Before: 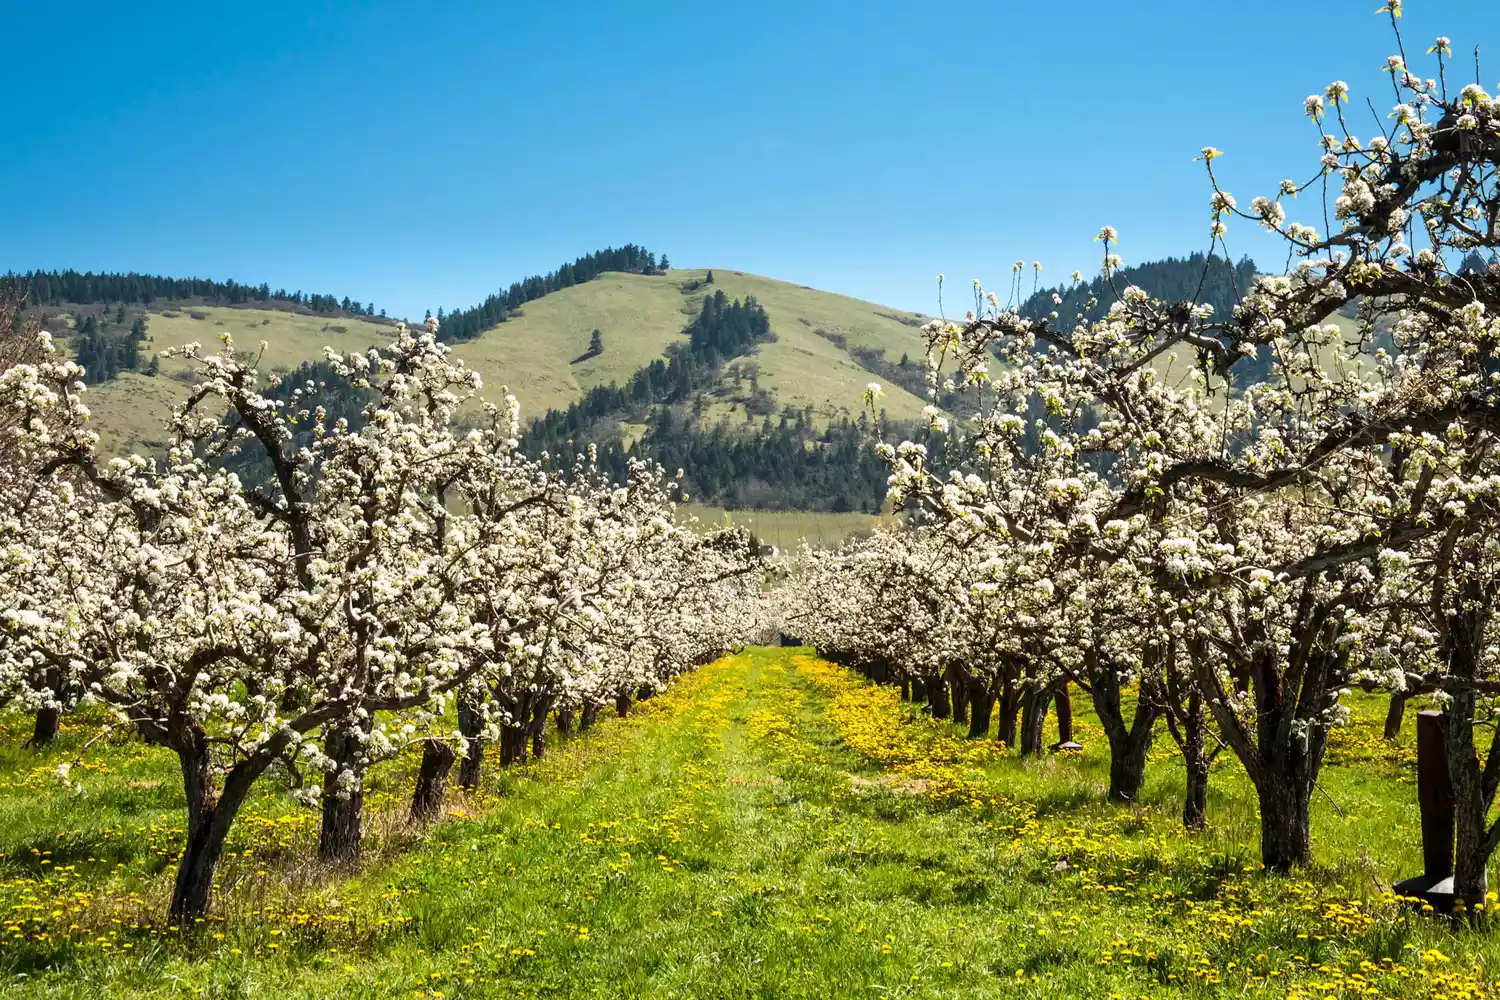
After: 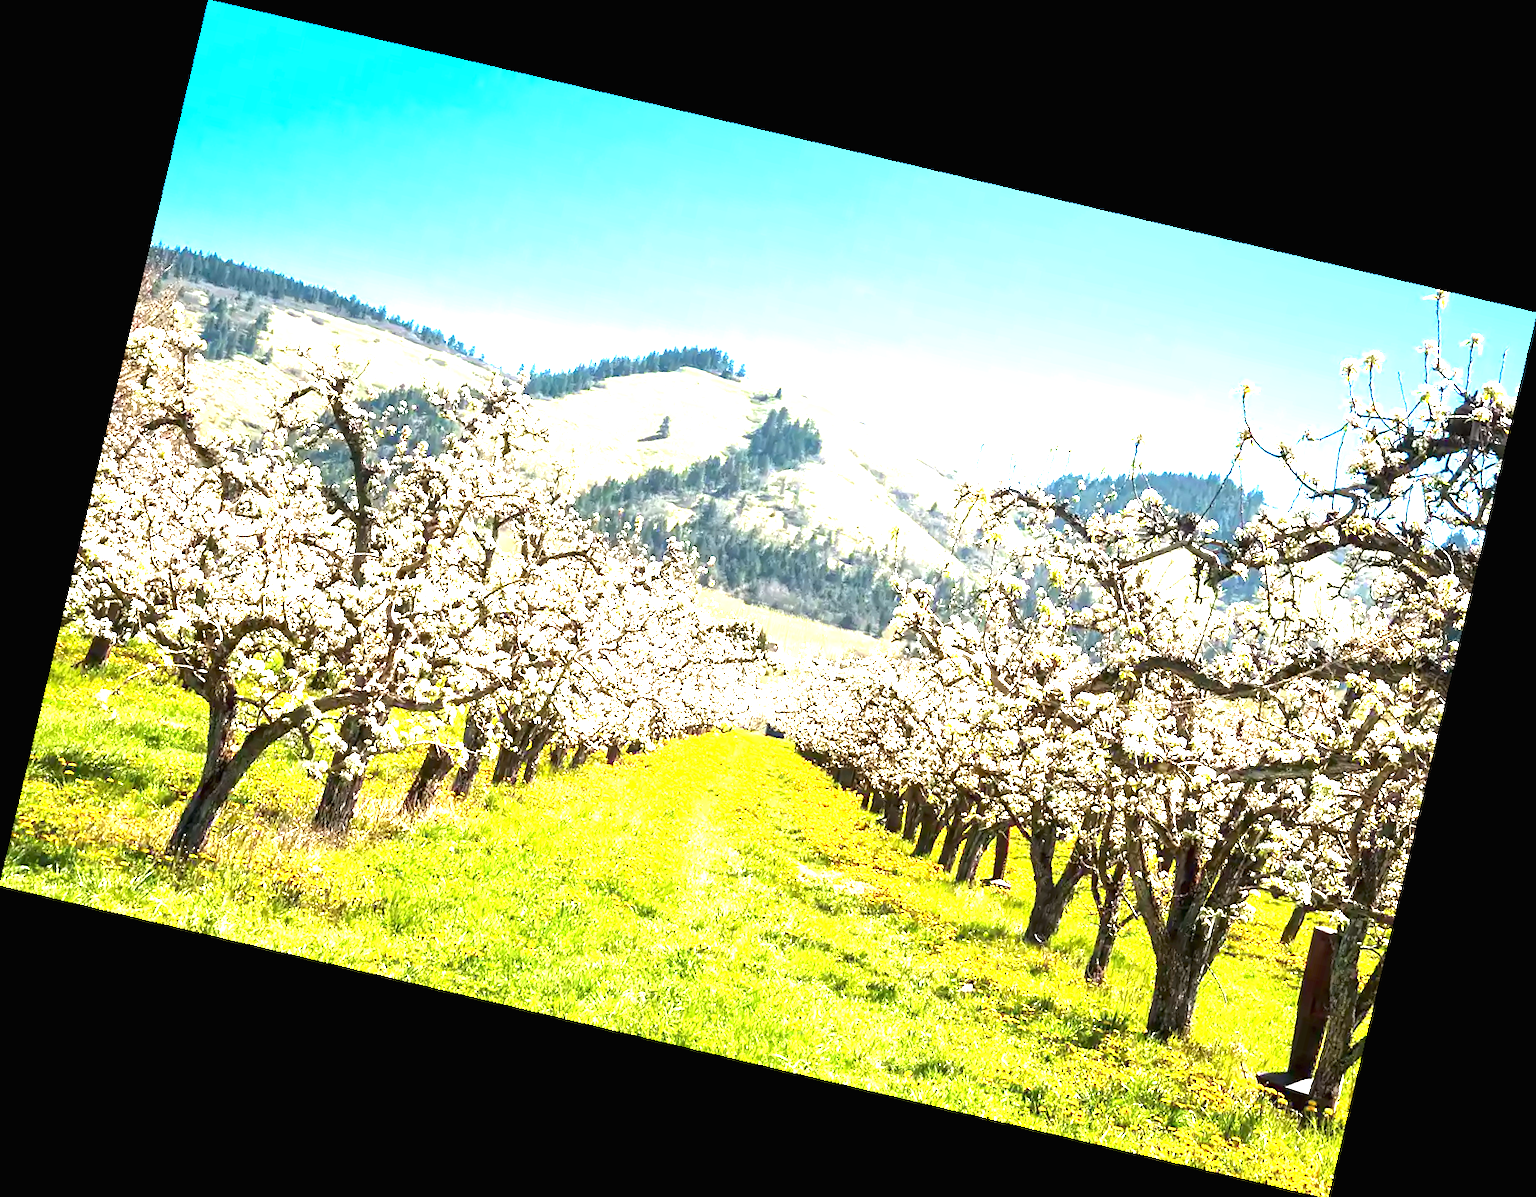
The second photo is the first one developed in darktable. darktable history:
exposure: black level correction 0, exposure 2.327 EV, compensate exposure bias true, compensate highlight preservation false
tone equalizer: on, module defaults
rotate and perspective: rotation 13.27°, automatic cropping off
